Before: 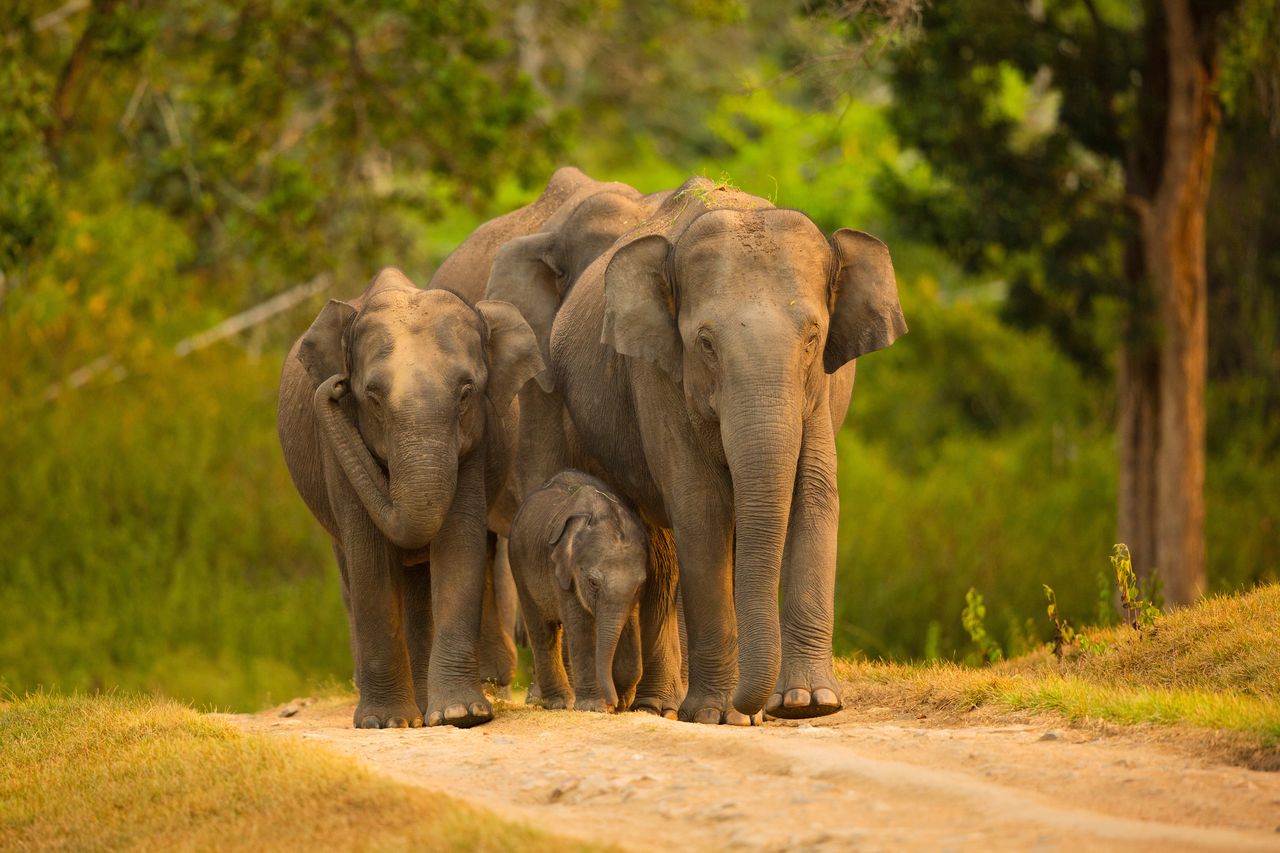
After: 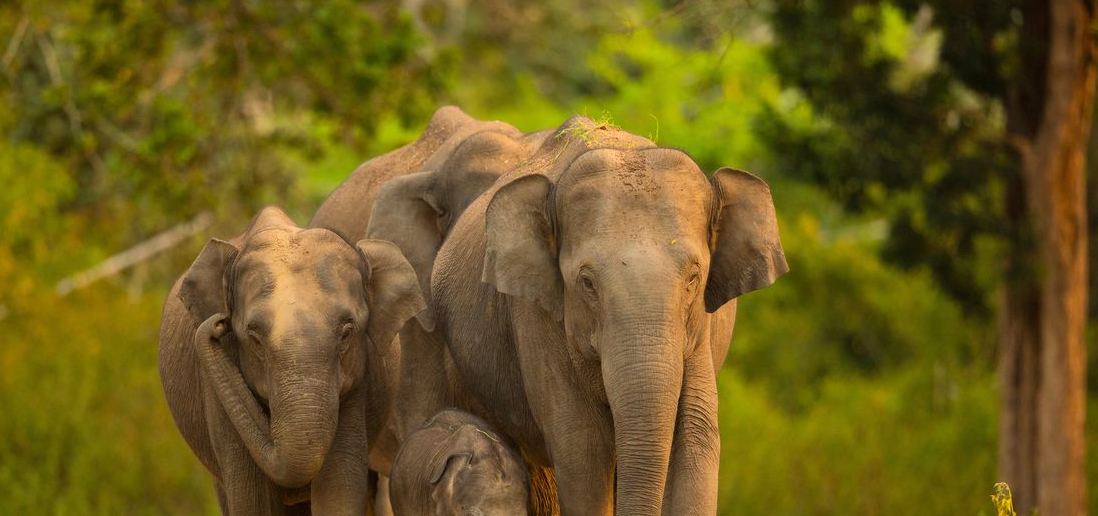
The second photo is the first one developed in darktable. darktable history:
crop and rotate: left 9.361%, top 7.285%, right 4.828%, bottom 32.106%
